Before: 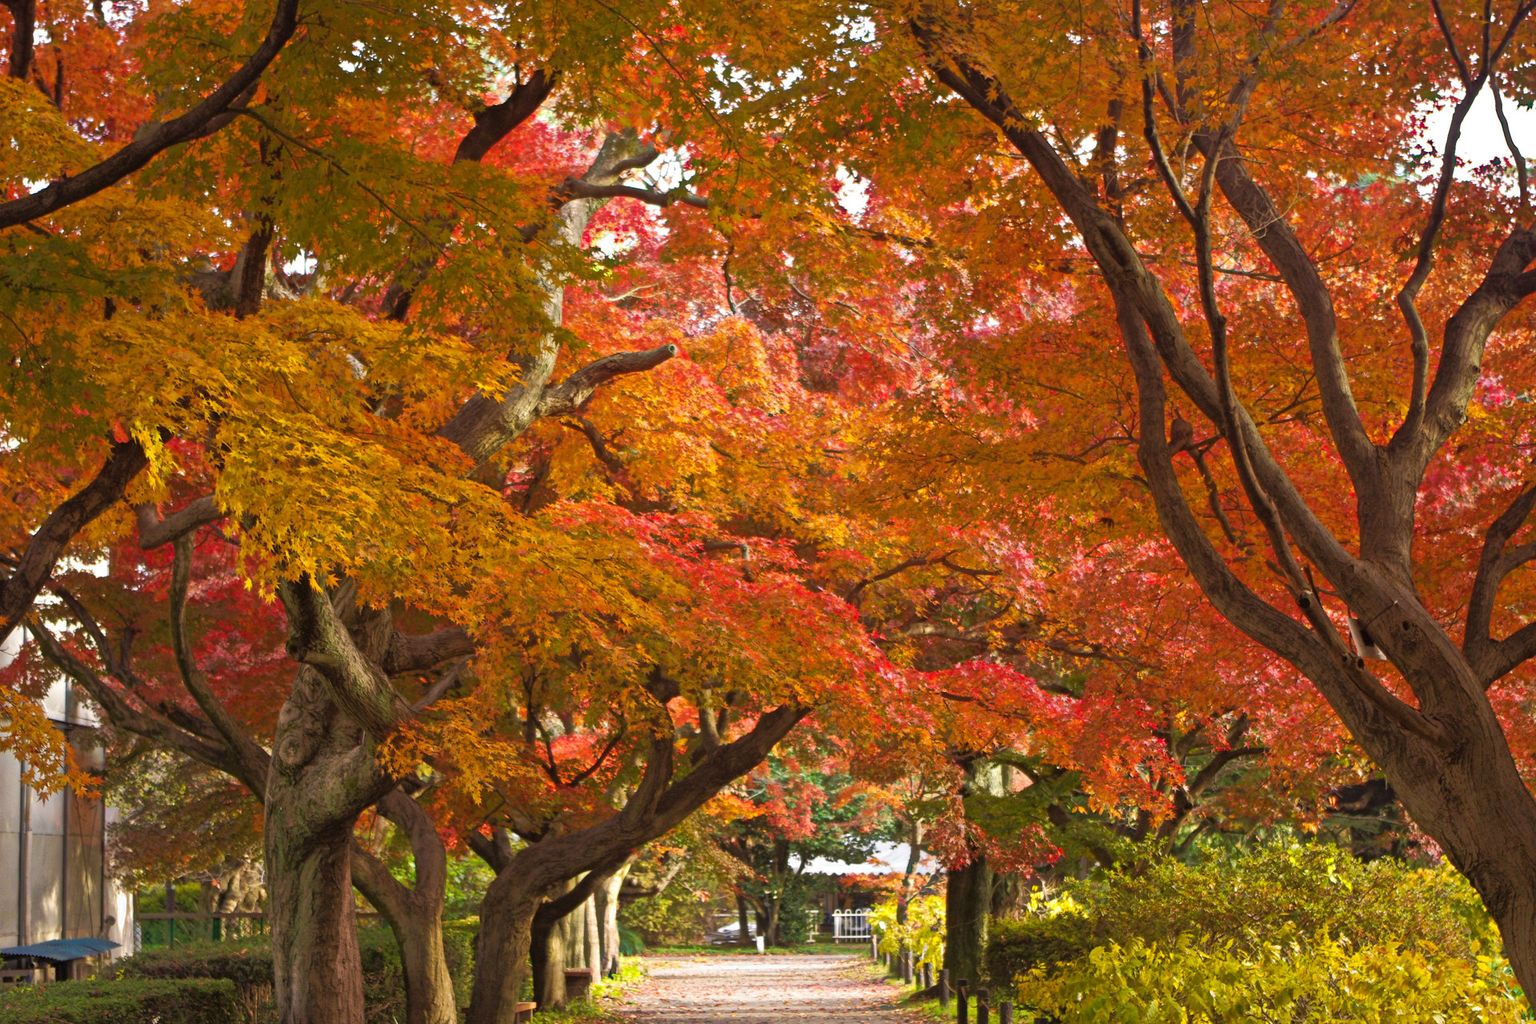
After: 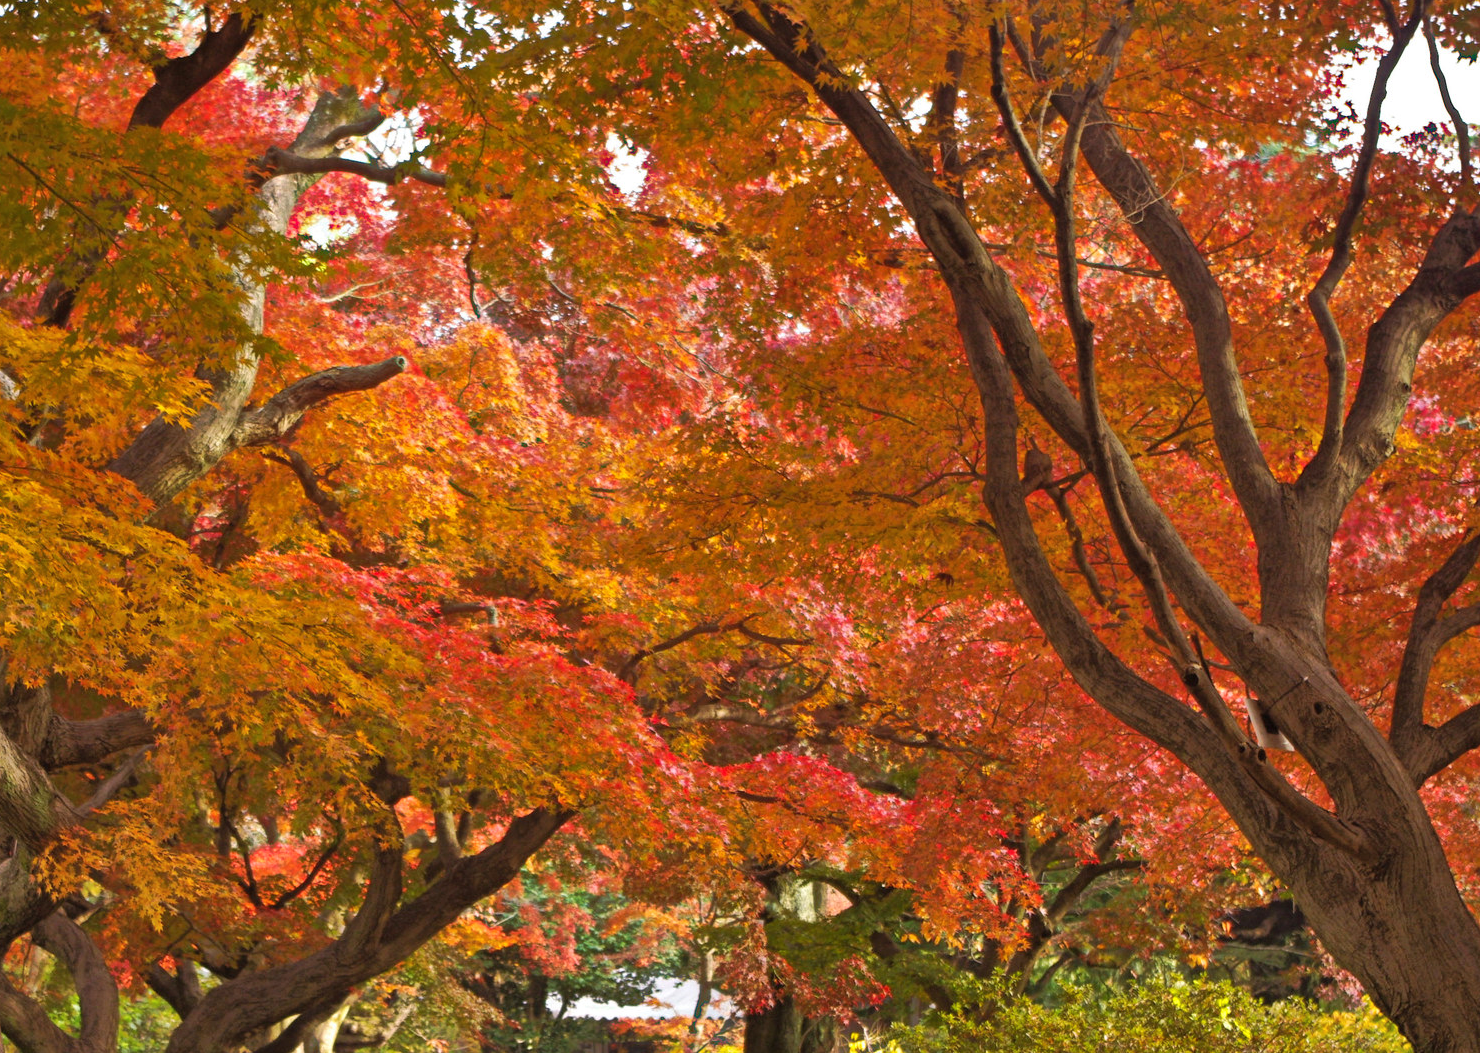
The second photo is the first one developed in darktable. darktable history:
crop: left 22.887%, top 5.857%, bottom 11.835%
shadows and highlights: soften with gaussian
